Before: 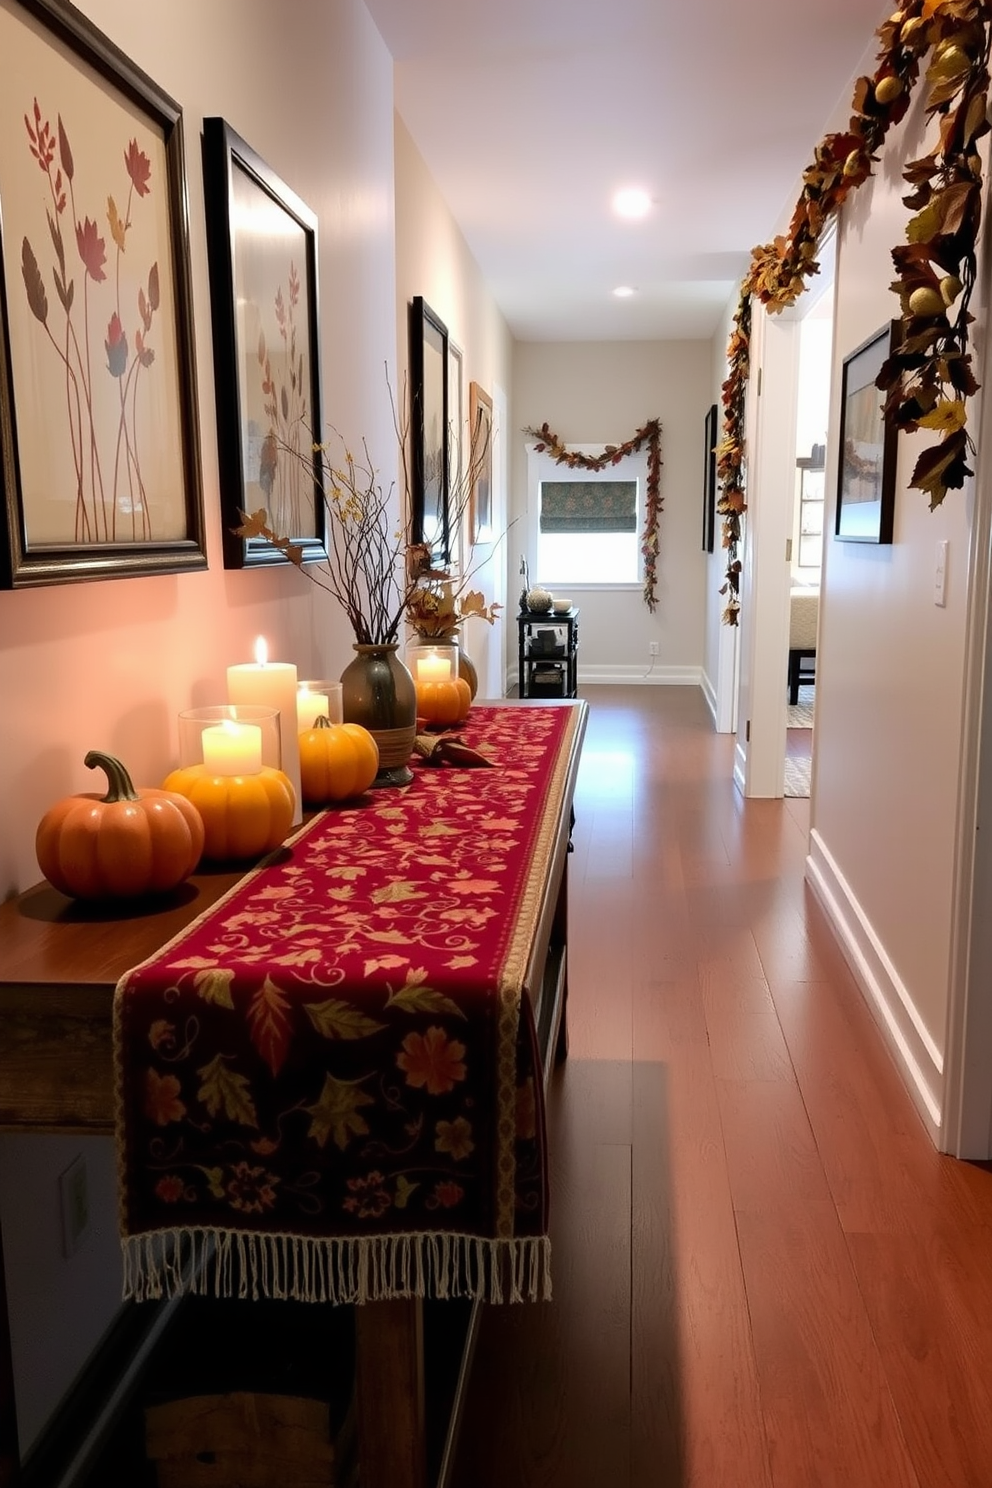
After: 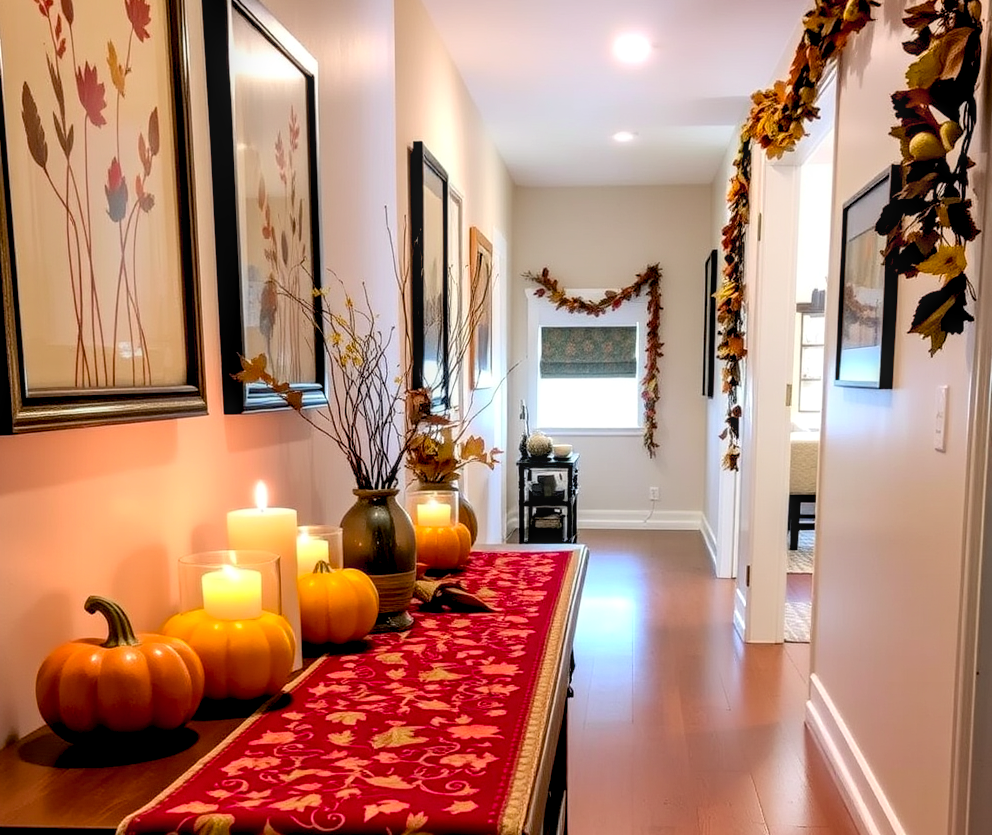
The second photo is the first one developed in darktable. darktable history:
local contrast: highlights 54%, shadows 53%, detail 130%, midtone range 0.454
color balance rgb: global offset › luminance -0.847%, perceptual saturation grading › global saturation 10.174%, global vibrance 20%
crop and rotate: top 10.477%, bottom 33.392%
contrast brightness saturation: contrast 0.075, brightness 0.076, saturation 0.185
